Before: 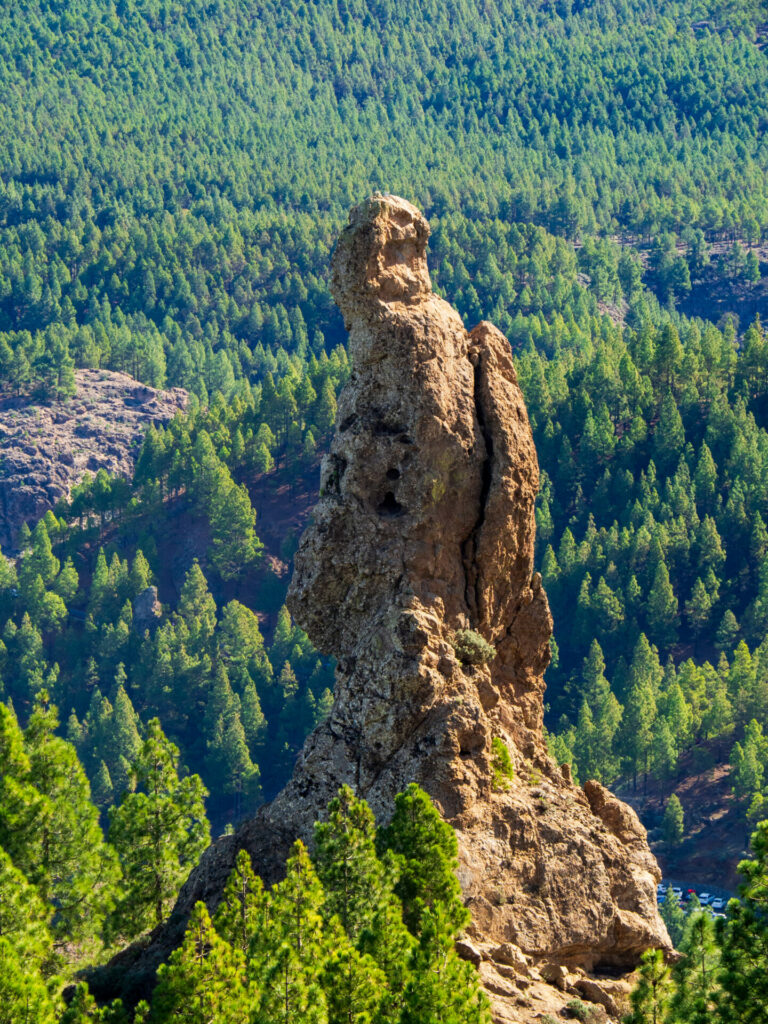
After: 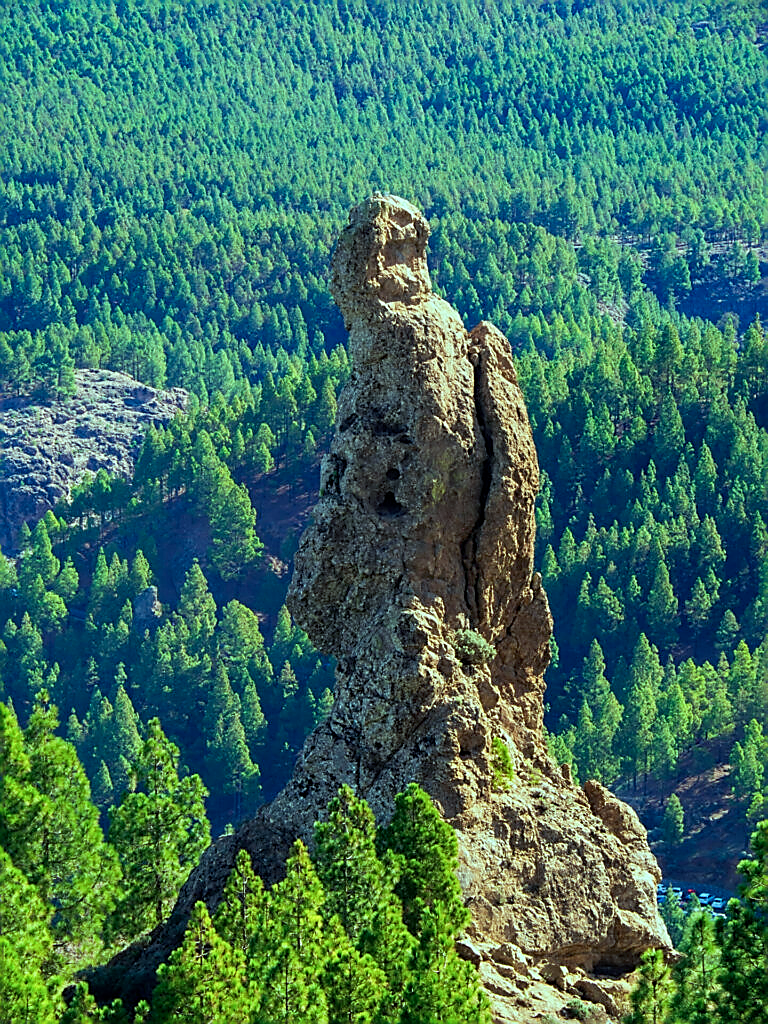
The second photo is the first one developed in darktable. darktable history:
color balance rgb: shadows lift › chroma 7.23%, shadows lift › hue 246.48°, highlights gain › chroma 5.38%, highlights gain › hue 196.93°, white fulcrum 1 EV
sharpen: radius 1.4, amount 1.25, threshold 0.7
